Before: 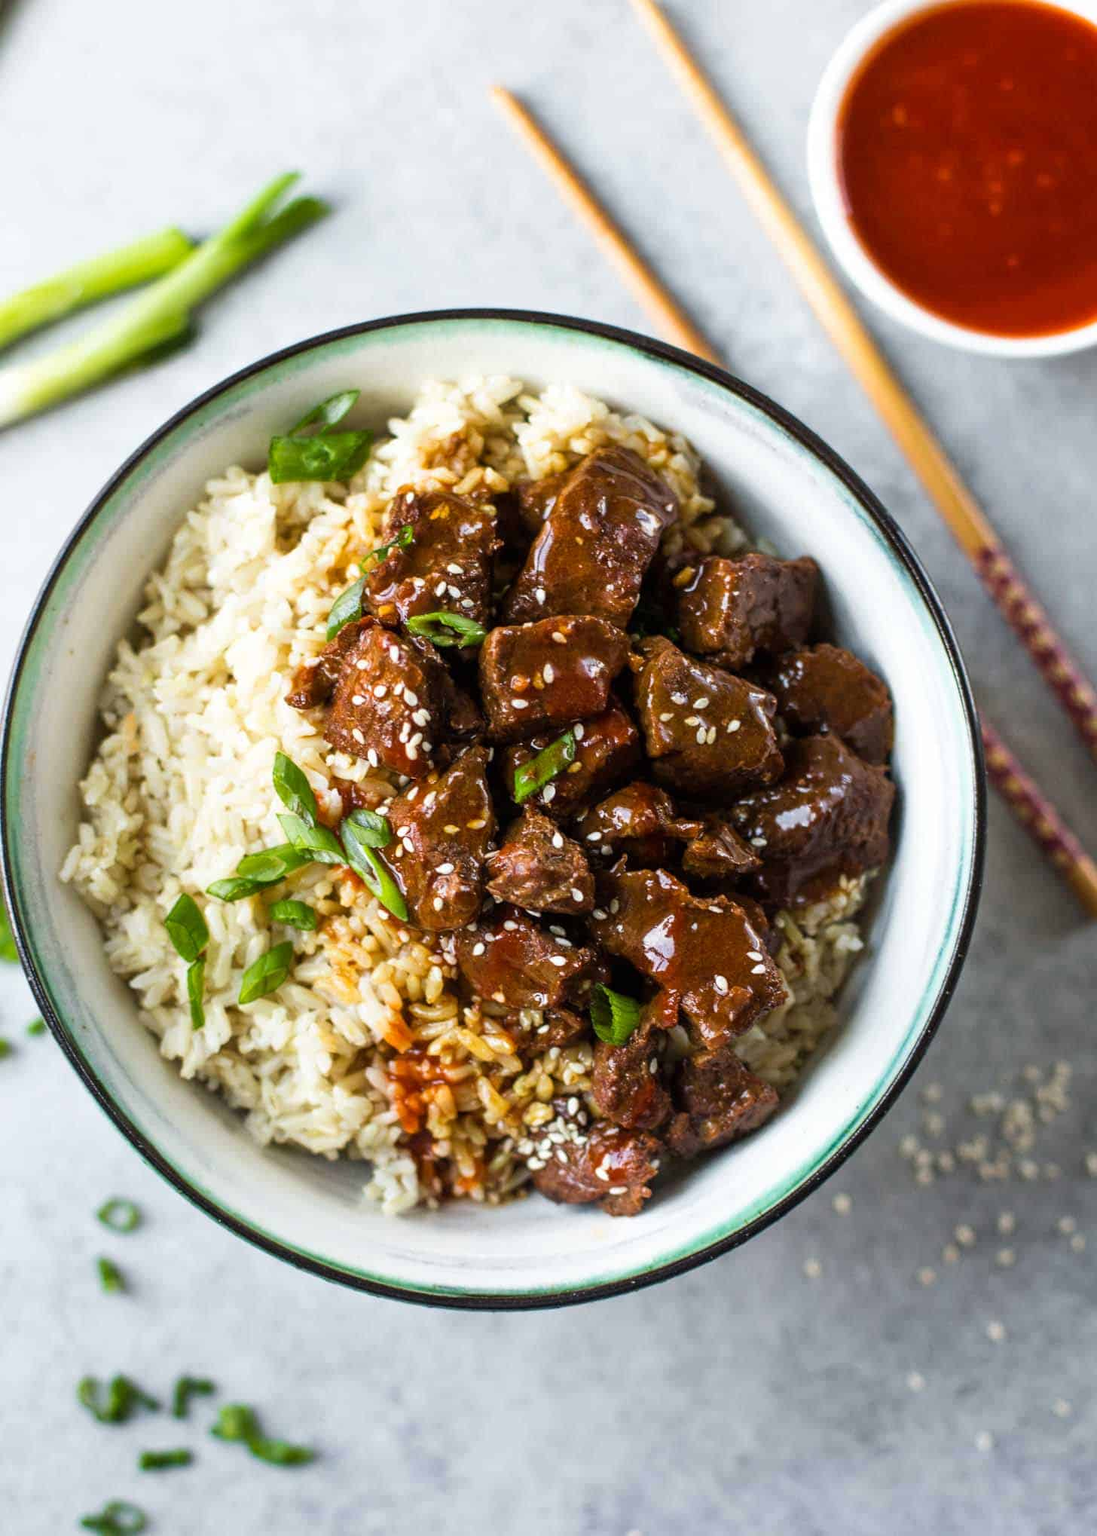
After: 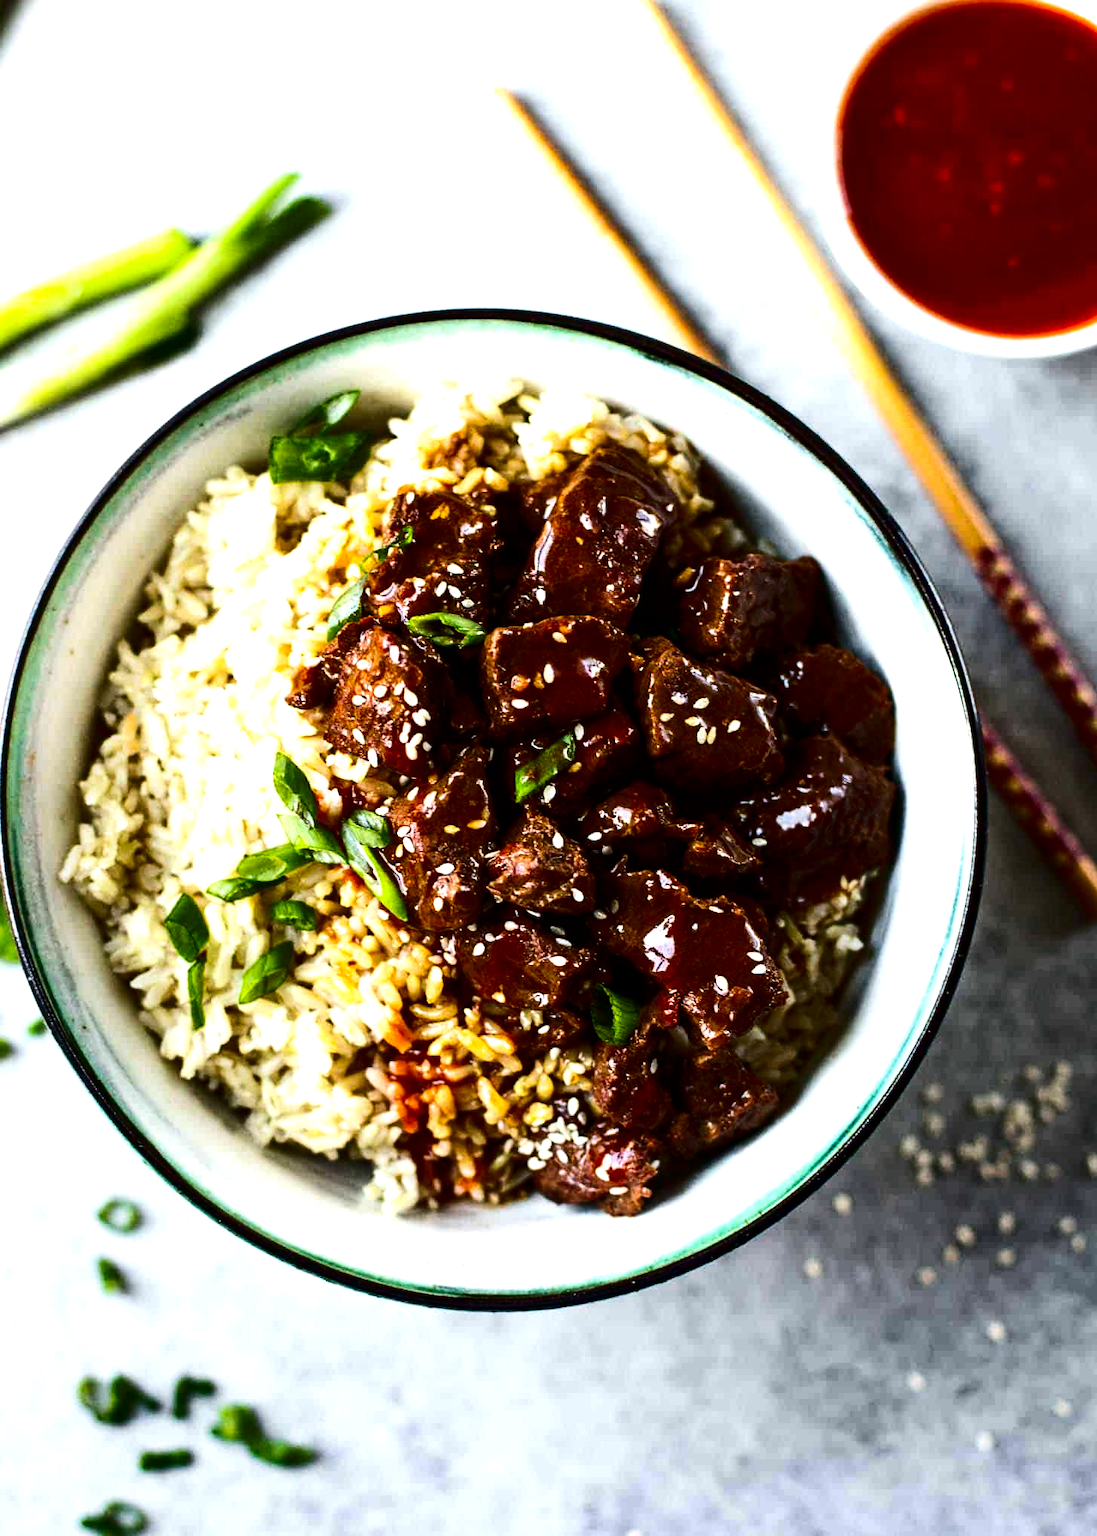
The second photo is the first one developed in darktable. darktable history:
contrast brightness saturation: contrast 0.186, brightness -0.236, saturation 0.116
haze removal: compatibility mode true, adaptive false
tone equalizer: -8 EV -0.756 EV, -7 EV -0.666 EV, -6 EV -0.589 EV, -5 EV -0.36 EV, -3 EV 0.402 EV, -2 EV 0.6 EV, -1 EV 0.683 EV, +0 EV 0.761 EV, edges refinement/feathering 500, mask exposure compensation -1.57 EV, preserve details no
